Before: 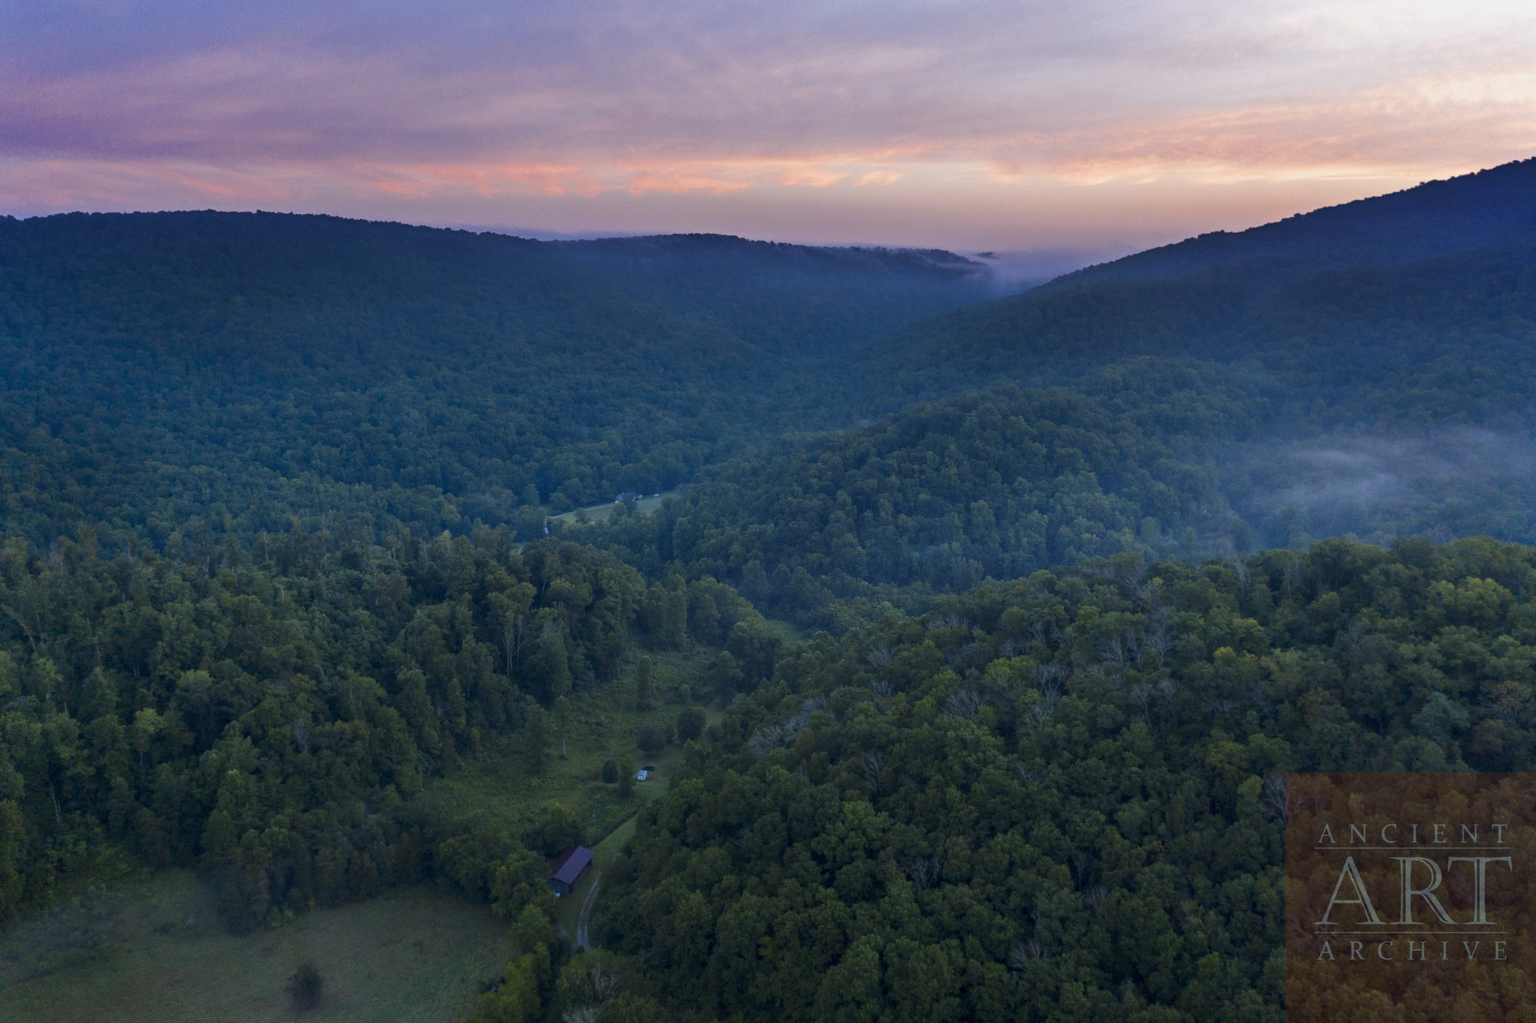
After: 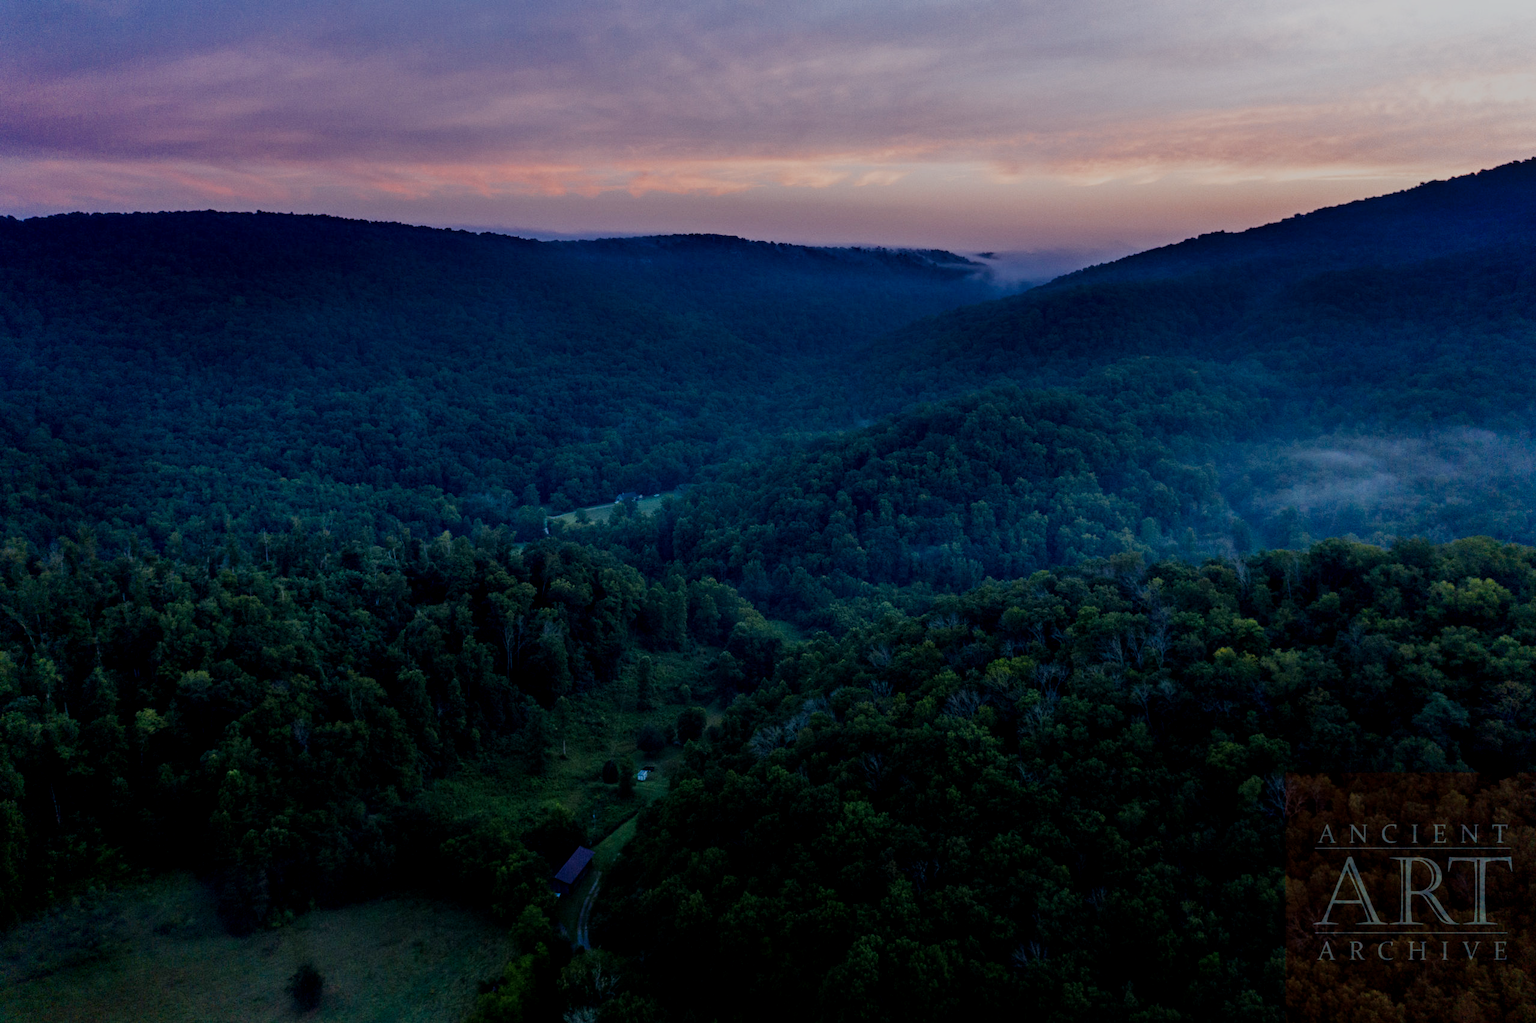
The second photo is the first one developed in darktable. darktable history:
filmic rgb: middle gray luminance 29%, black relative exposure -10.3 EV, white relative exposure 5.5 EV, threshold 6 EV, target black luminance 0%, hardness 3.95, latitude 2.04%, contrast 1.132, highlights saturation mix 5%, shadows ↔ highlights balance 15.11%, preserve chrominance no, color science v3 (2019), use custom middle-gray values true, iterations of high-quality reconstruction 0, enable highlight reconstruction true
local contrast: detail 130%
shadows and highlights: shadows 0, highlights 40
white balance: red 0.988, blue 1.017
